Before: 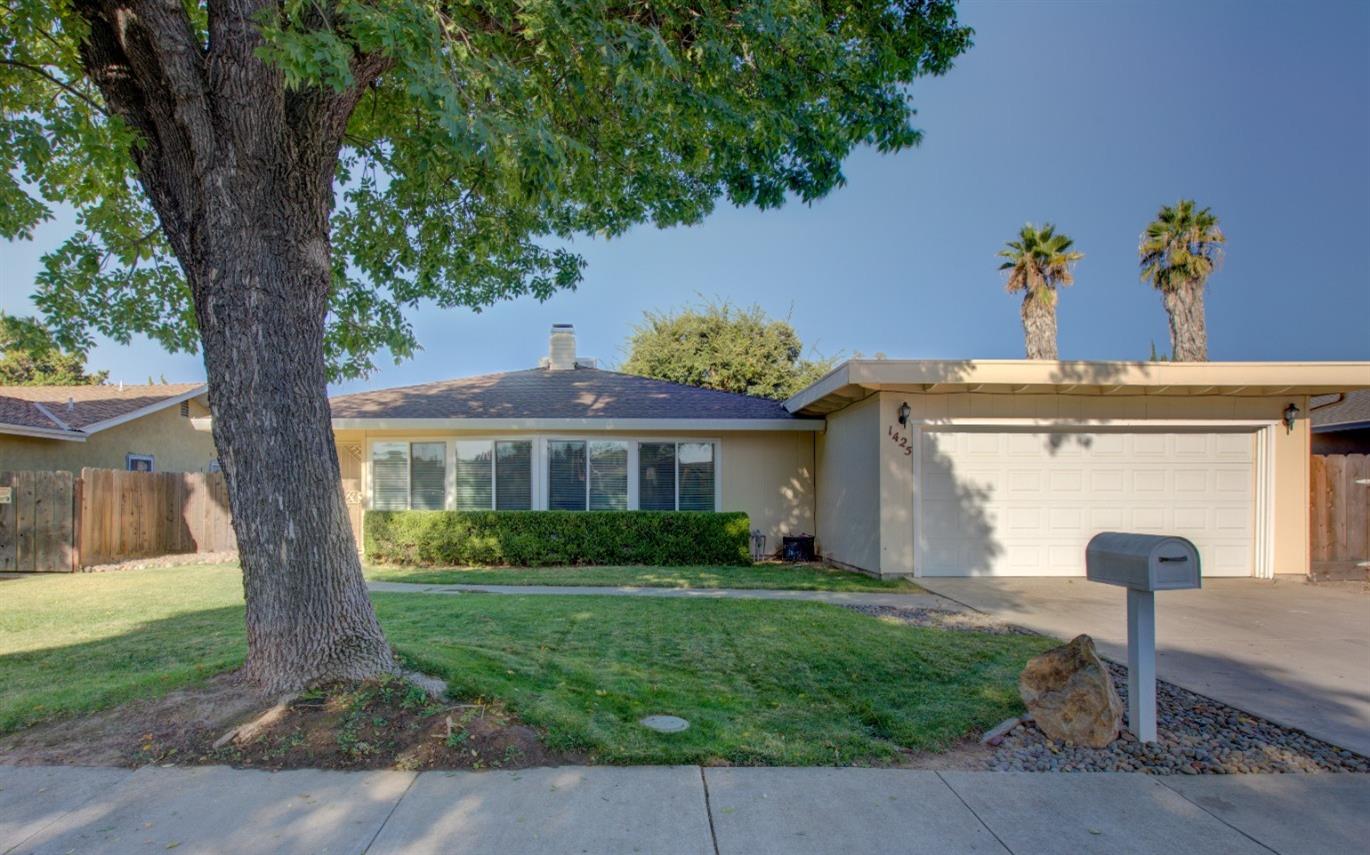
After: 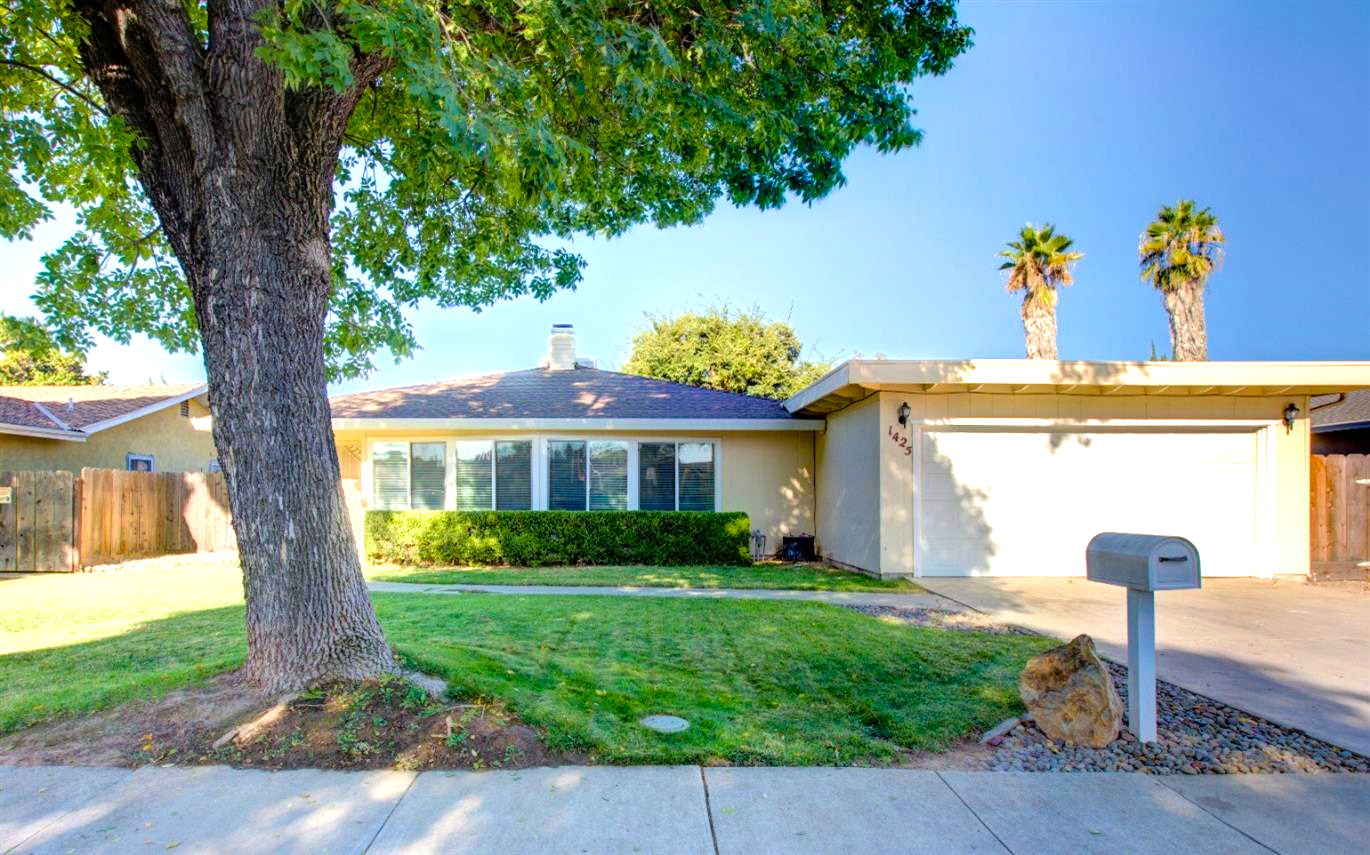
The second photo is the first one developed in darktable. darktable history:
tone equalizer: -8 EV -1.07 EV, -7 EV -0.992 EV, -6 EV -0.833 EV, -5 EV -0.569 EV, -3 EV 0.551 EV, -2 EV 0.888 EV, -1 EV 1.01 EV, +0 EV 1.07 EV
velvia: strength 31.71%, mid-tones bias 0.204
